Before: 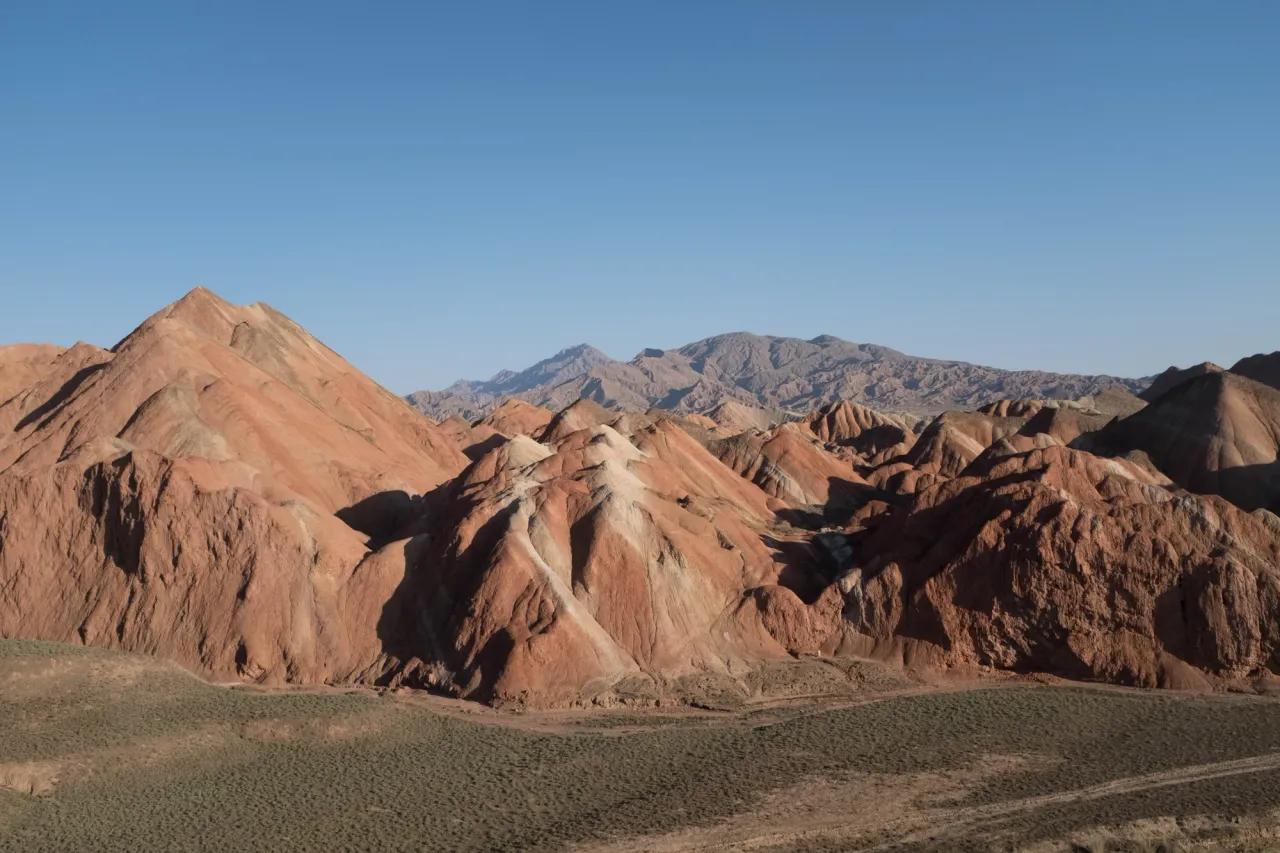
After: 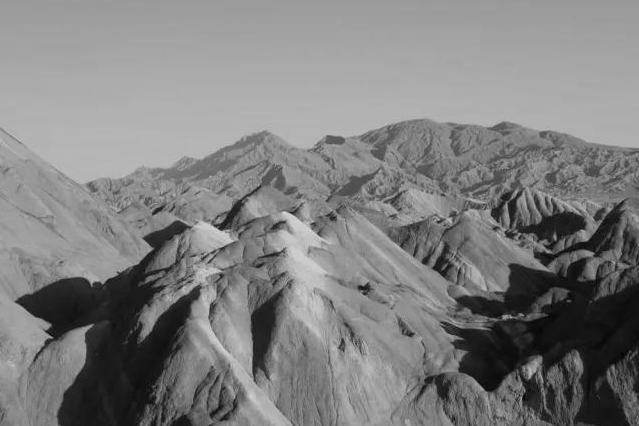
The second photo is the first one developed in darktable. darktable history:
white balance: red 1.009, blue 0.985
color balance rgb: linear chroma grading › global chroma 15%, perceptual saturation grading › global saturation 30%
monochrome: a 2.21, b -1.33, size 2.2
crop: left 25%, top 25%, right 25%, bottom 25%
